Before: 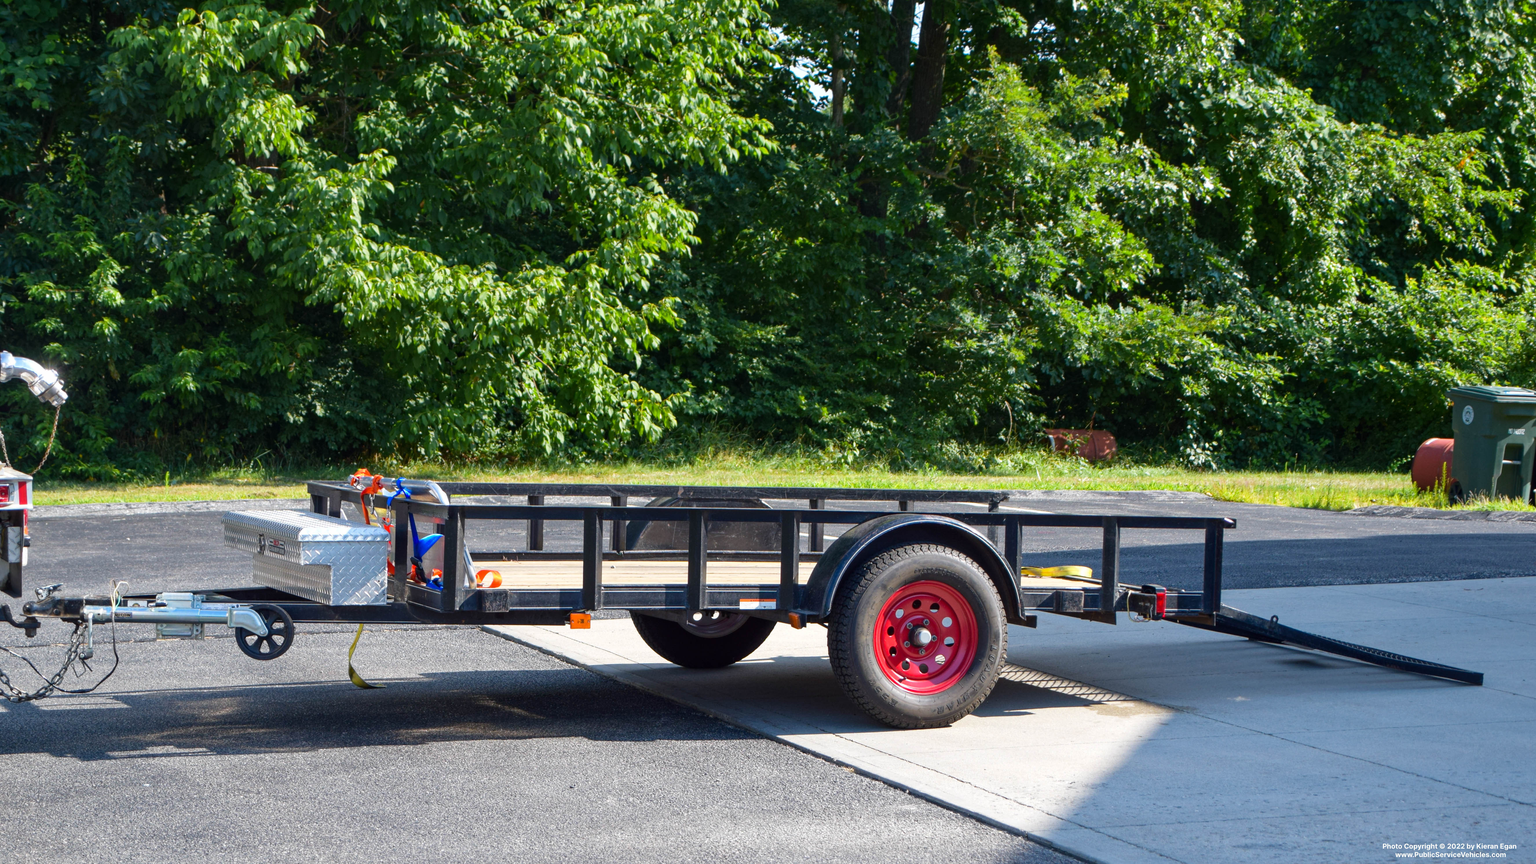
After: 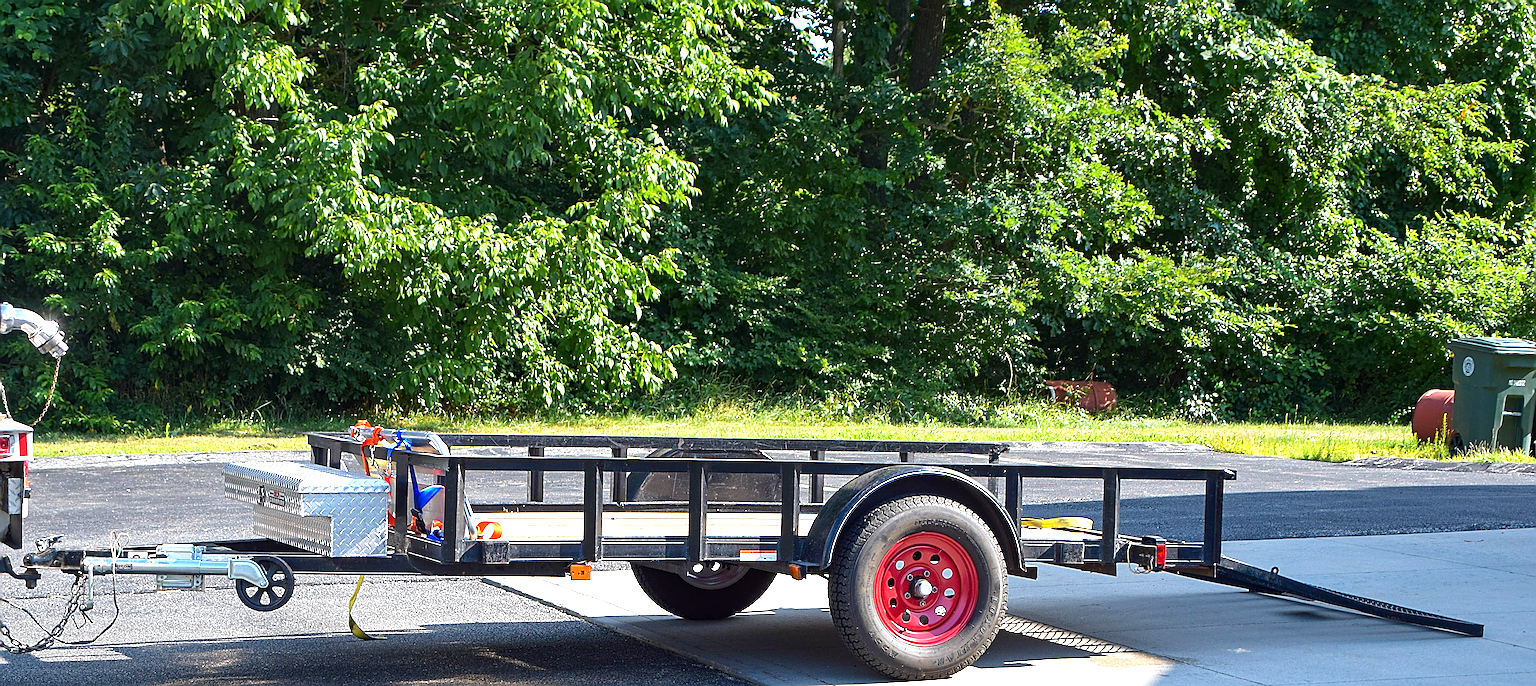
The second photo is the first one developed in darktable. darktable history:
exposure: exposure 0.648 EV, compensate highlight preservation false
sharpen: radius 3.158, amount 1.731
crop and rotate: top 5.667%, bottom 14.937%
